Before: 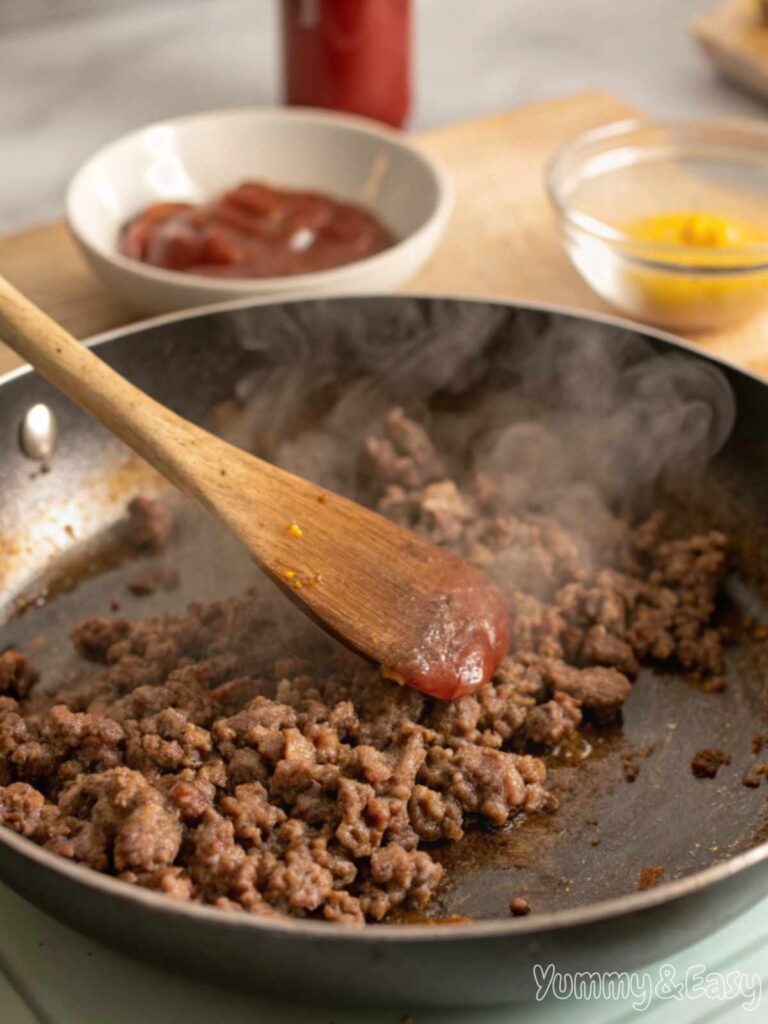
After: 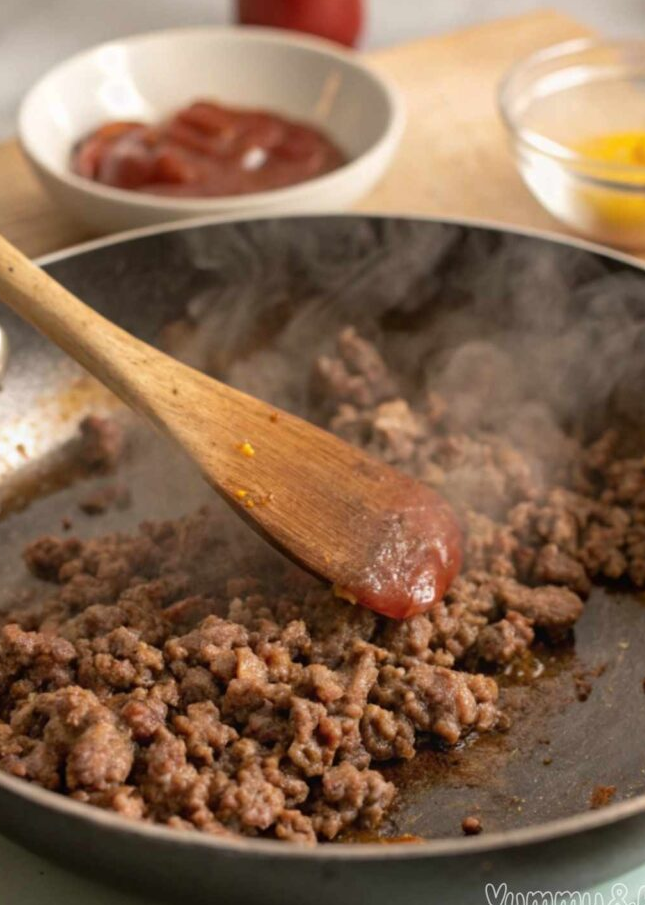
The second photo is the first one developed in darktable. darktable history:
crop: left 6.366%, top 8.001%, right 9.531%, bottom 3.615%
